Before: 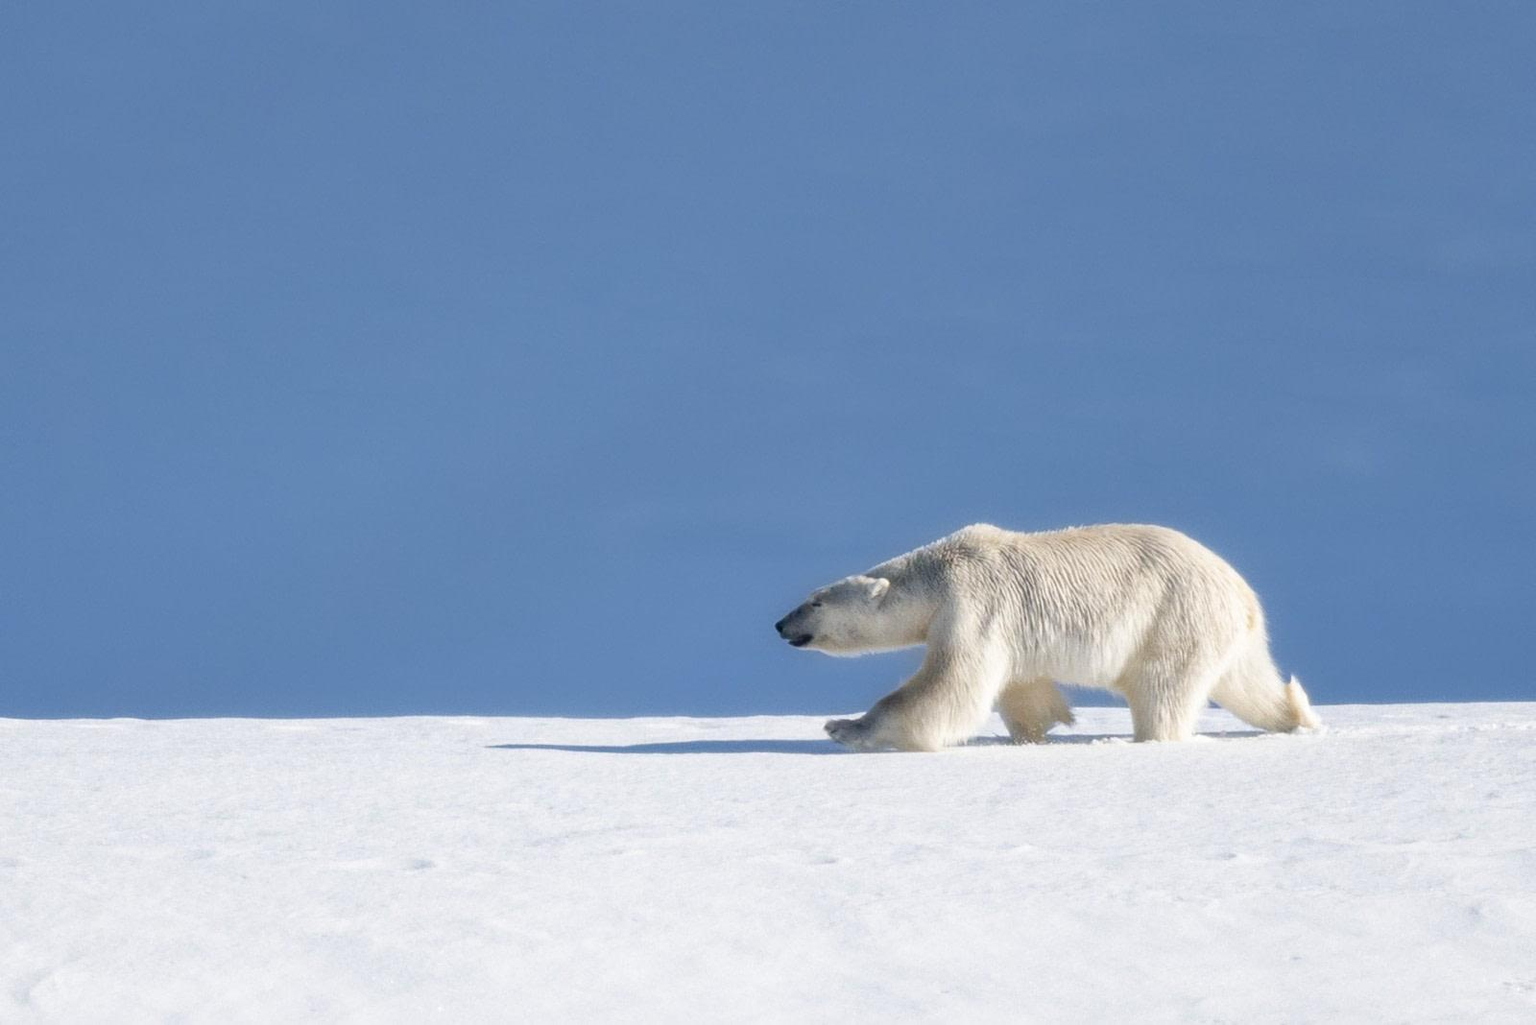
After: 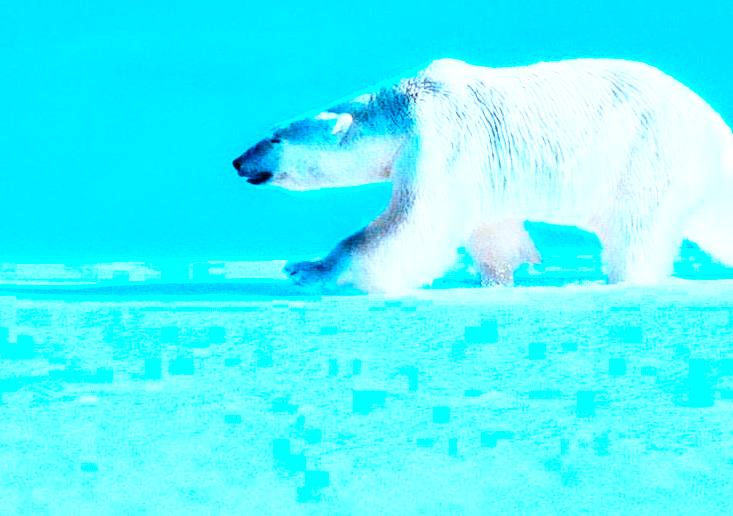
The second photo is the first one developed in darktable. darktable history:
white balance: red 0.871, blue 1.249
contrast equalizer: octaves 7, y [[0.509, 0.514, 0.523, 0.542, 0.578, 0.603], [0.5 ×6], [0.509, 0.514, 0.523, 0.542, 0.578, 0.603], [0.001, 0.002, 0.003, 0.005, 0.01, 0.013], [0.001, 0.002, 0.003, 0.005, 0.01, 0.013]]
crop: left 35.976%, top 45.819%, right 18.162%, bottom 5.807%
color balance rgb: linear chroma grading › highlights 100%, linear chroma grading › global chroma 23.41%, perceptual saturation grading › global saturation 35.38%, hue shift -10.68°, perceptual brilliance grading › highlights 47.25%, perceptual brilliance grading › mid-tones 22.2%, perceptual brilliance grading › shadows -5.93%
base curve: curves: ch0 [(0, 0) (0.028, 0.03) (0.121, 0.232) (0.46, 0.748) (0.859, 0.968) (1, 1)], preserve colors none
